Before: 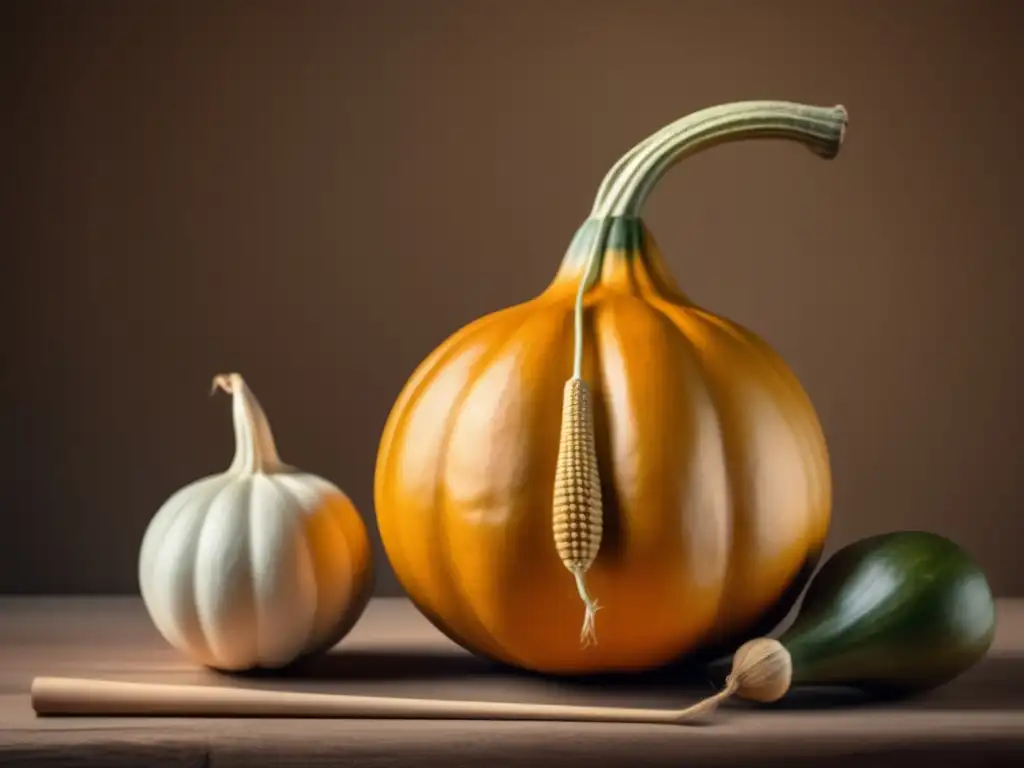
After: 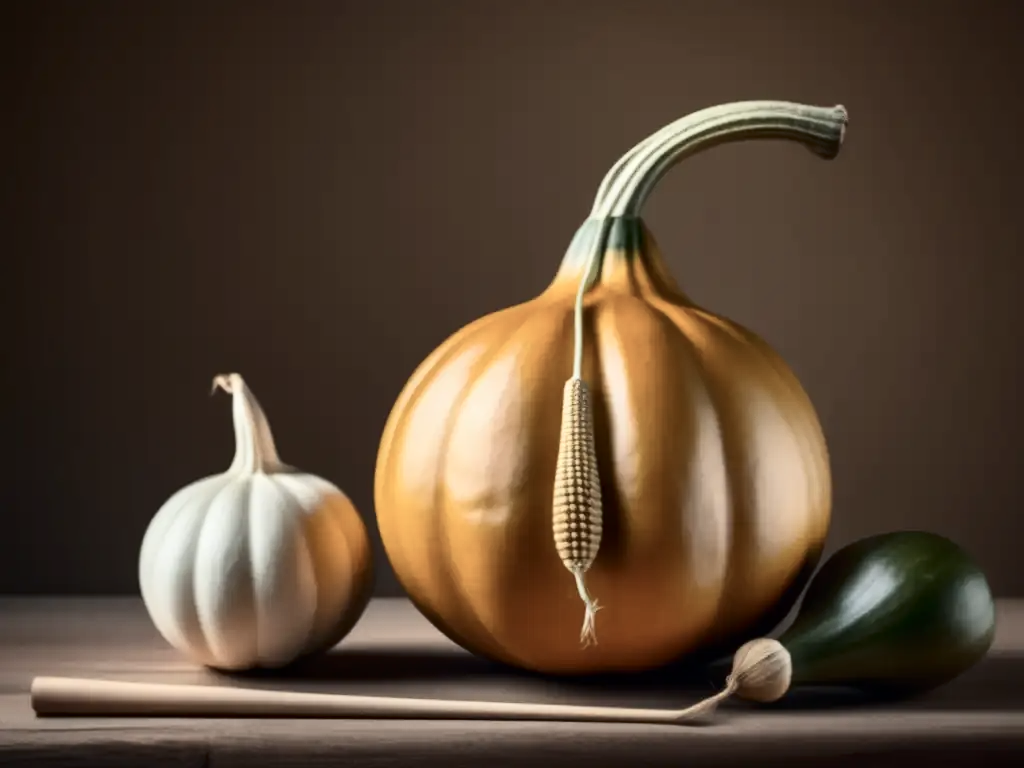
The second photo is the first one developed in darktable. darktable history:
white balance: red 0.986, blue 1.01
contrast brightness saturation: contrast 0.25, saturation -0.31
